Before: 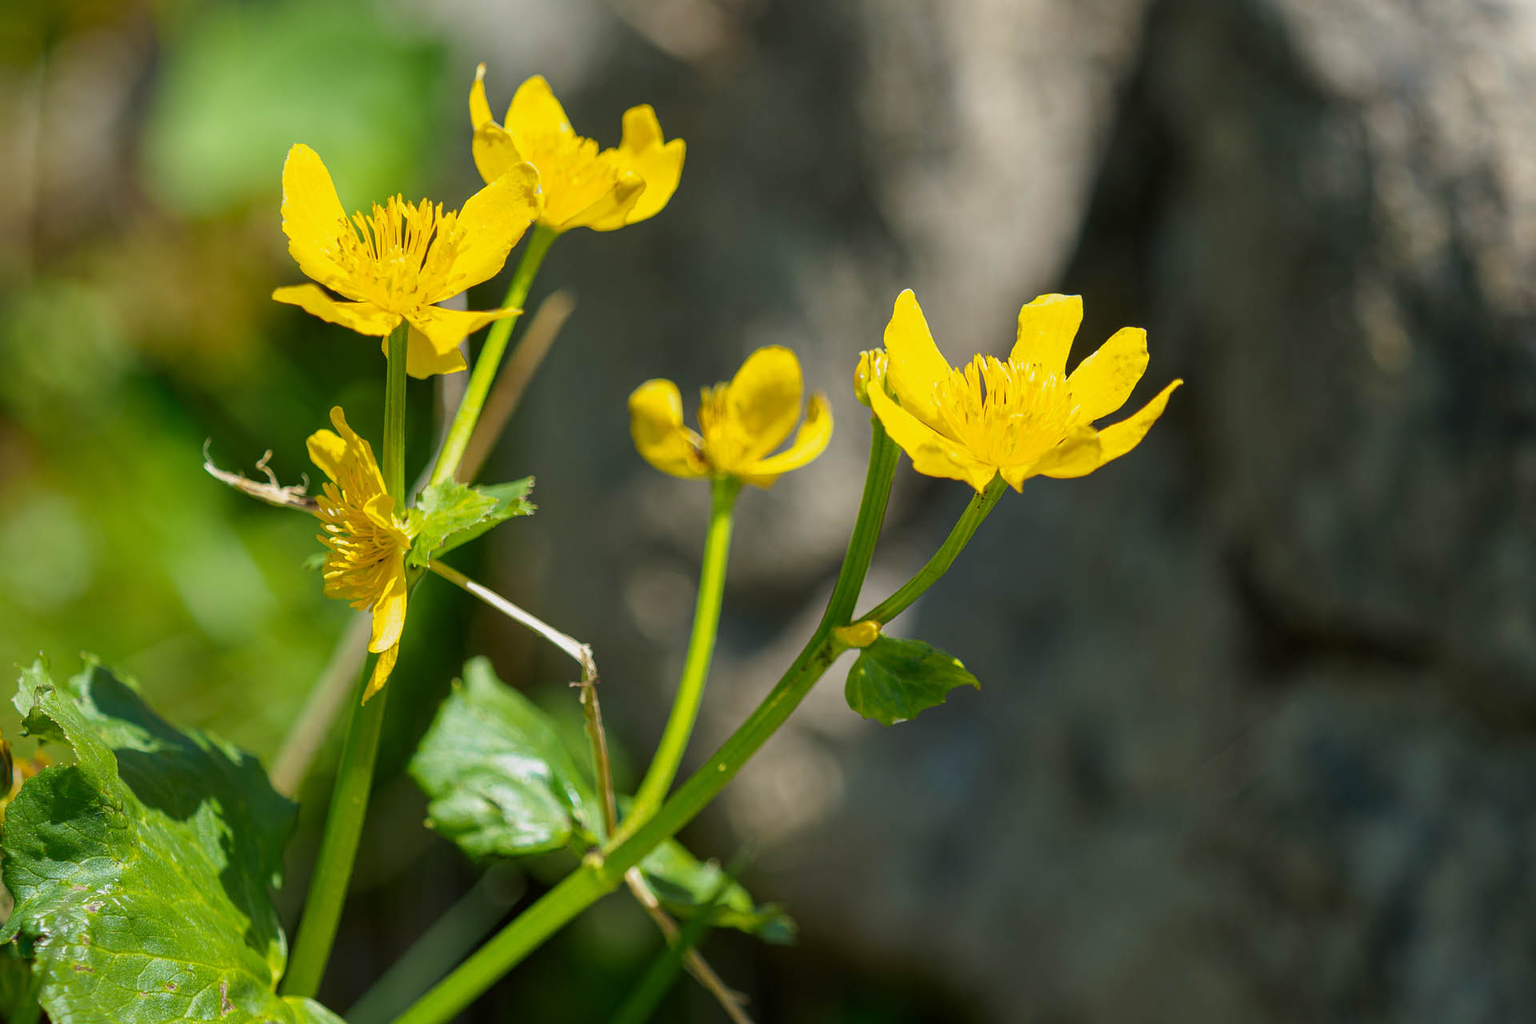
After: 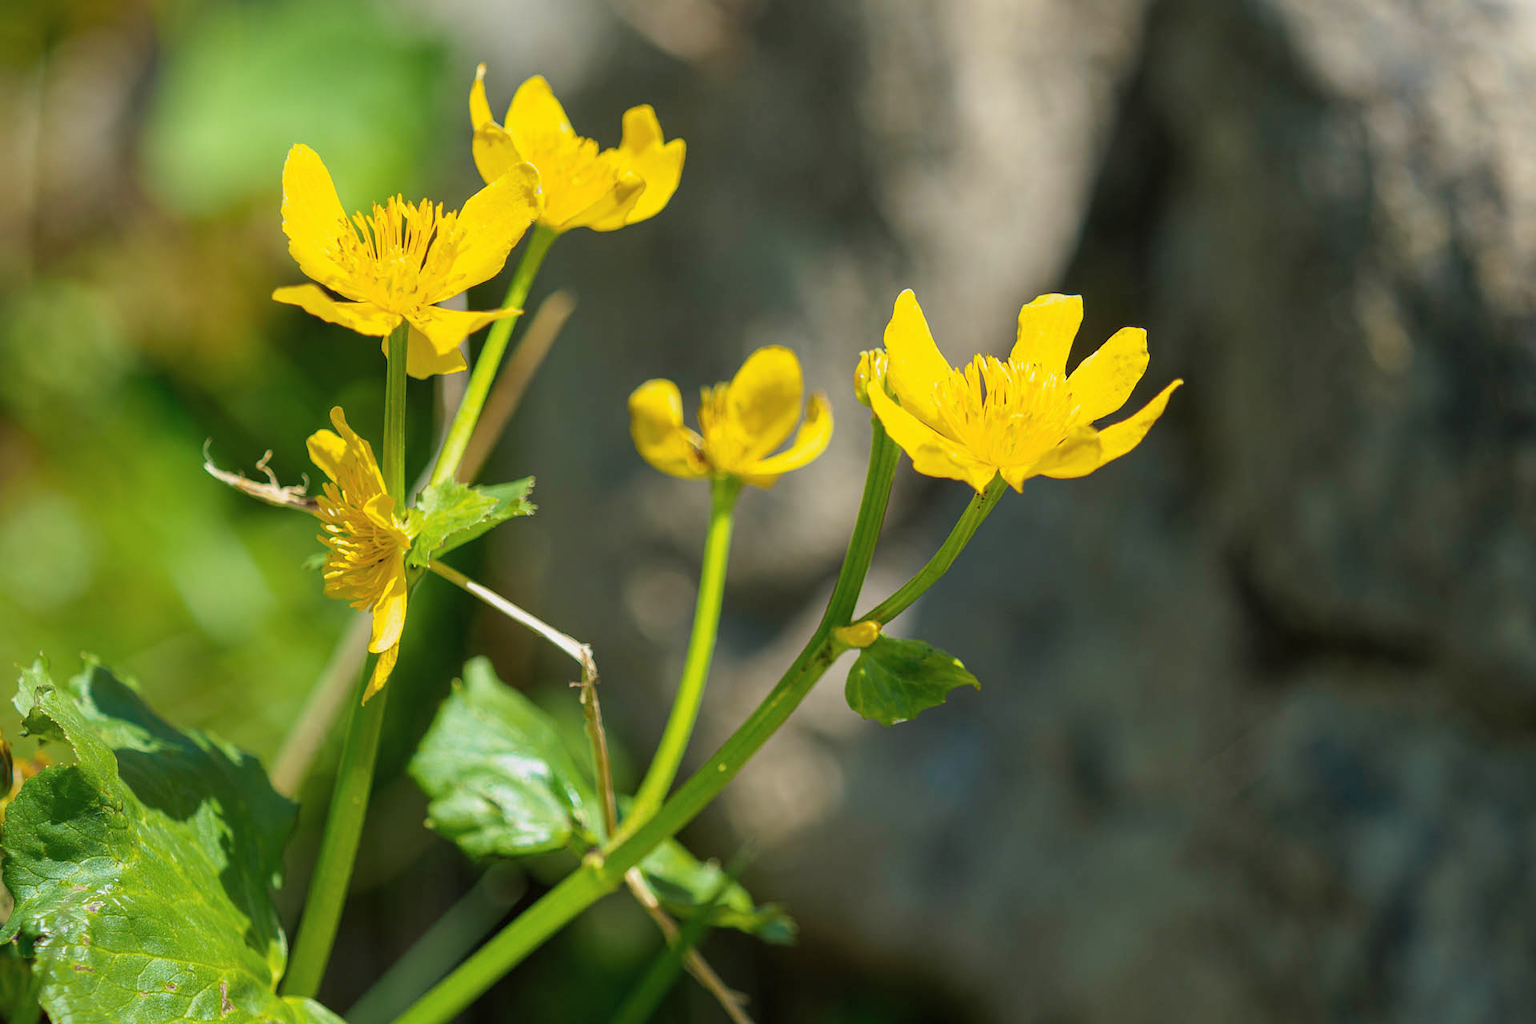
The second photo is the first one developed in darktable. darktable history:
contrast brightness saturation: contrast 0.05, brightness 0.06, saturation 0.01
velvia: strength 15%
